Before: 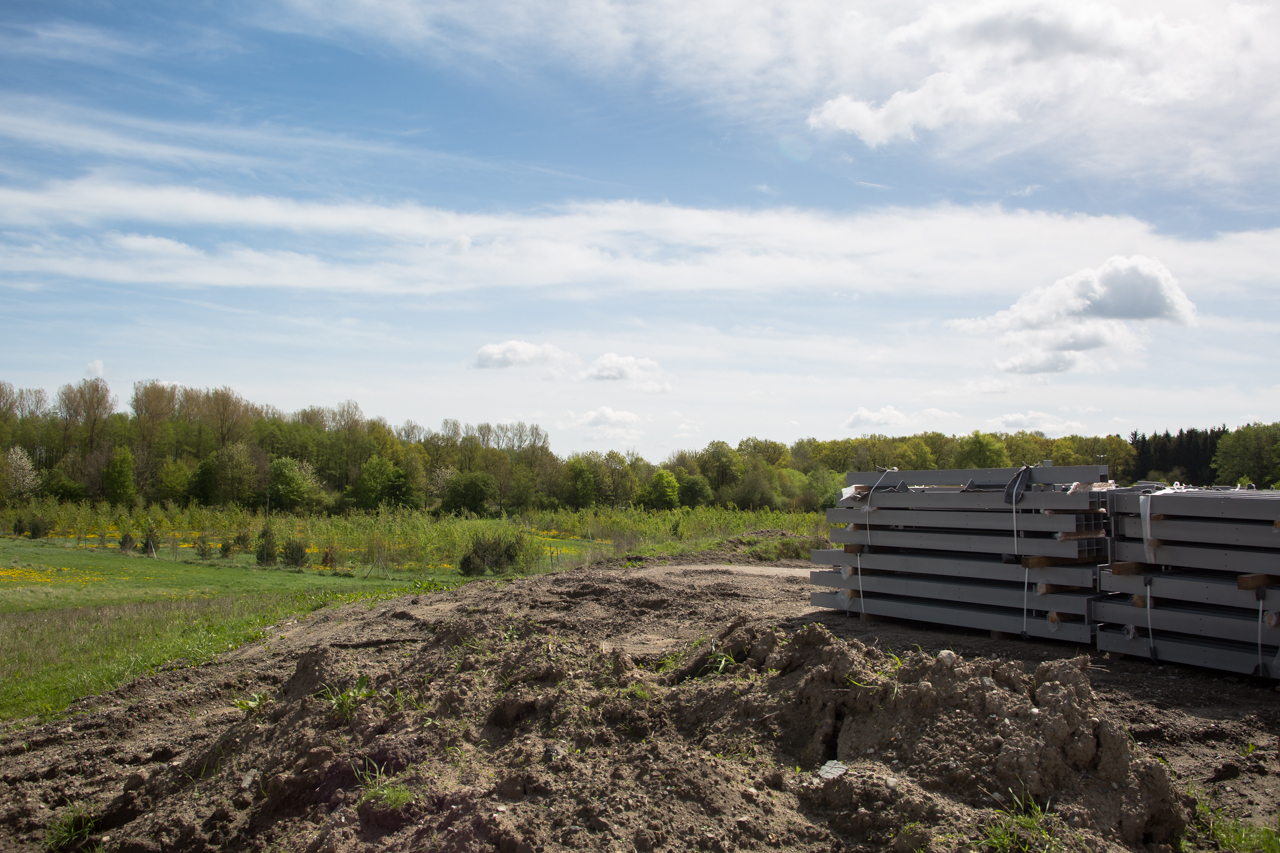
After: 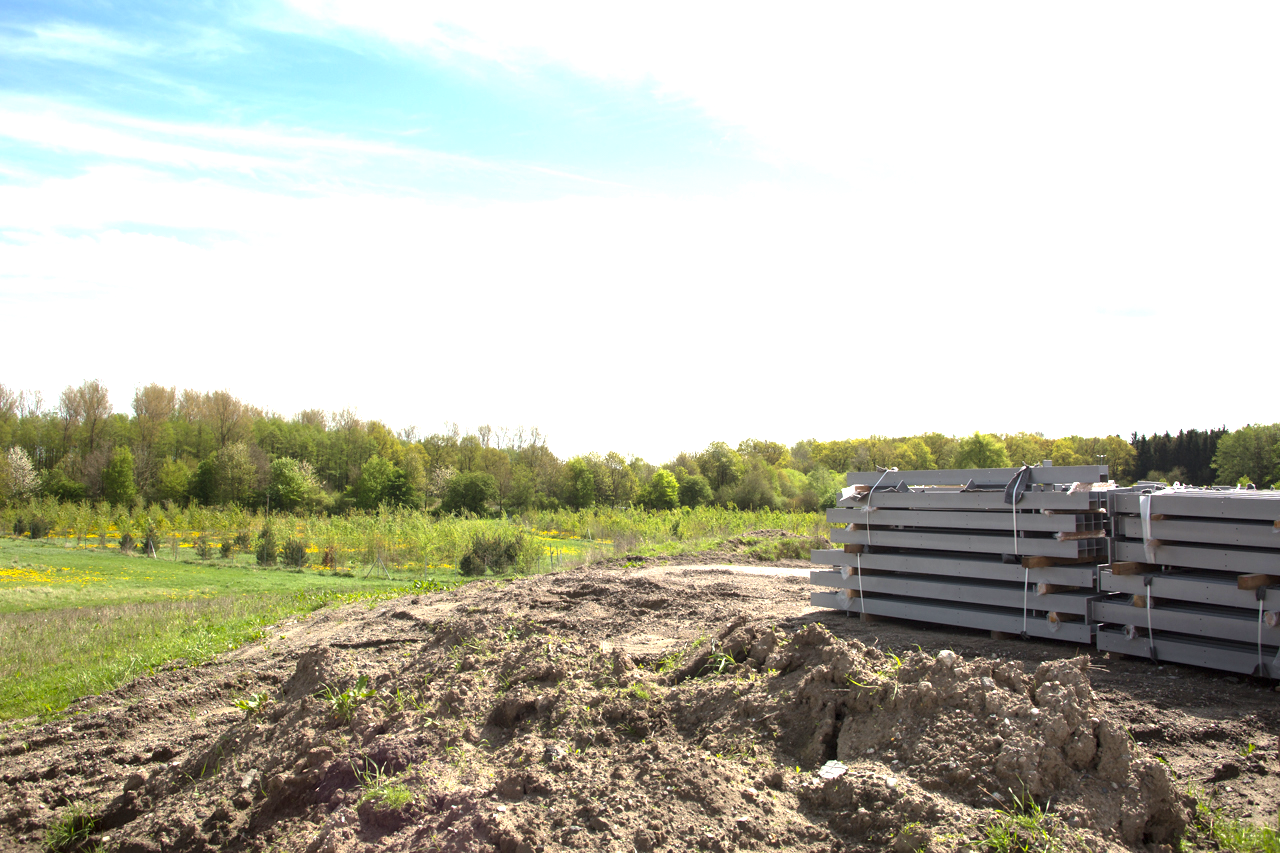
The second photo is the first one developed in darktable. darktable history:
exposure: black level correction 0, exposure 1.445 EV, compensate exposure bias true, compensate highlight preservation false
